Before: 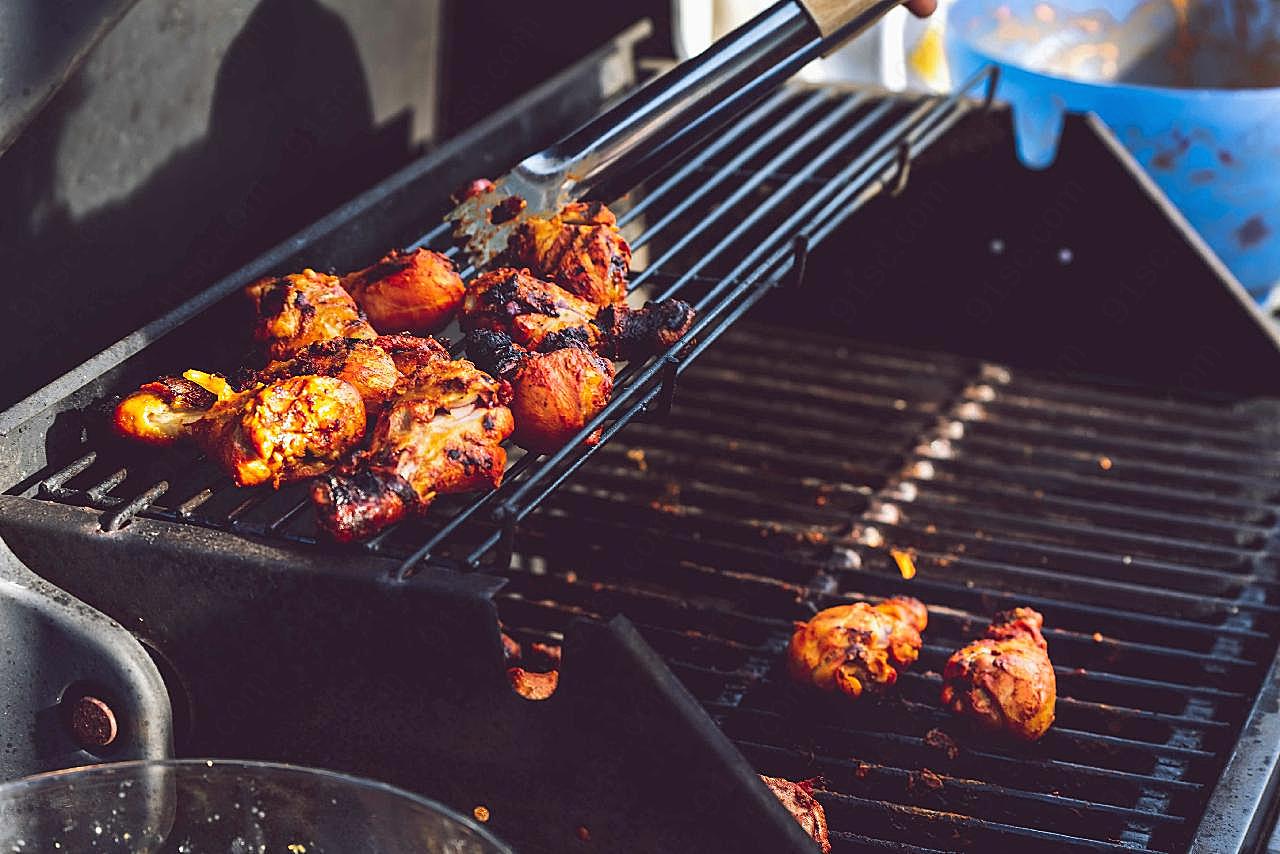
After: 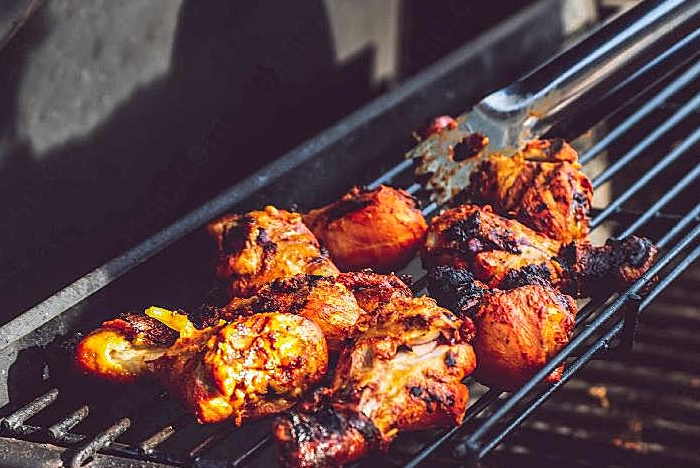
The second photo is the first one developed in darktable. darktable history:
crop and rotate: left 3.047%, top 7.509%, right 42.236%, bottom 37.598%
local contrast: on, module defaults
